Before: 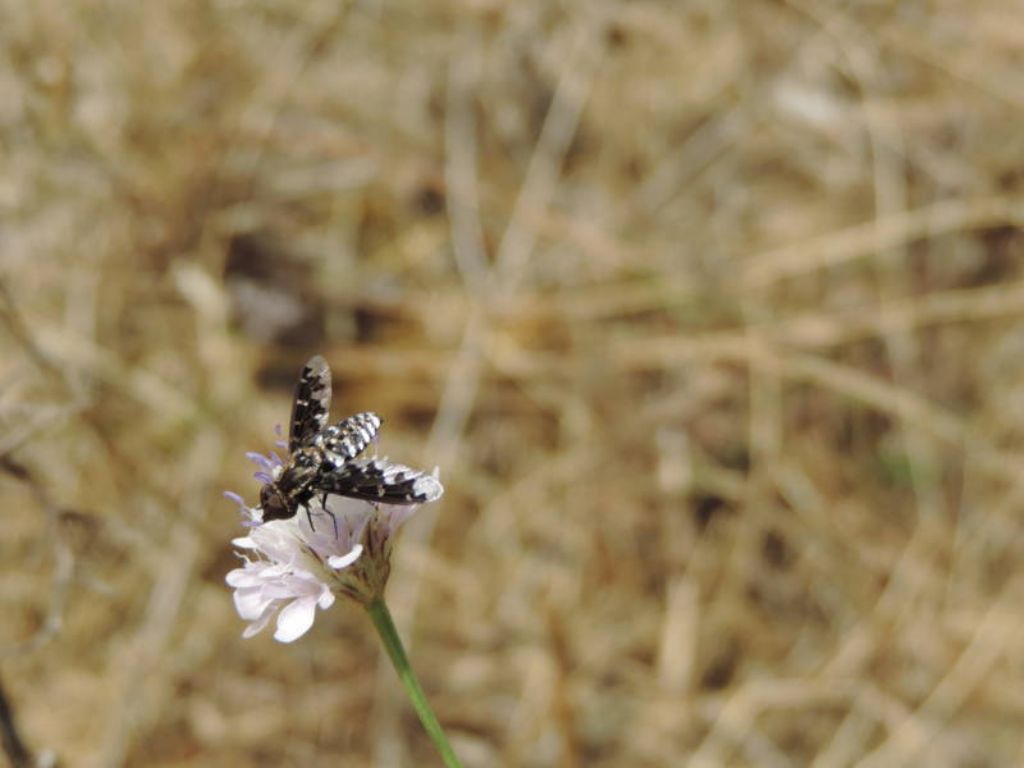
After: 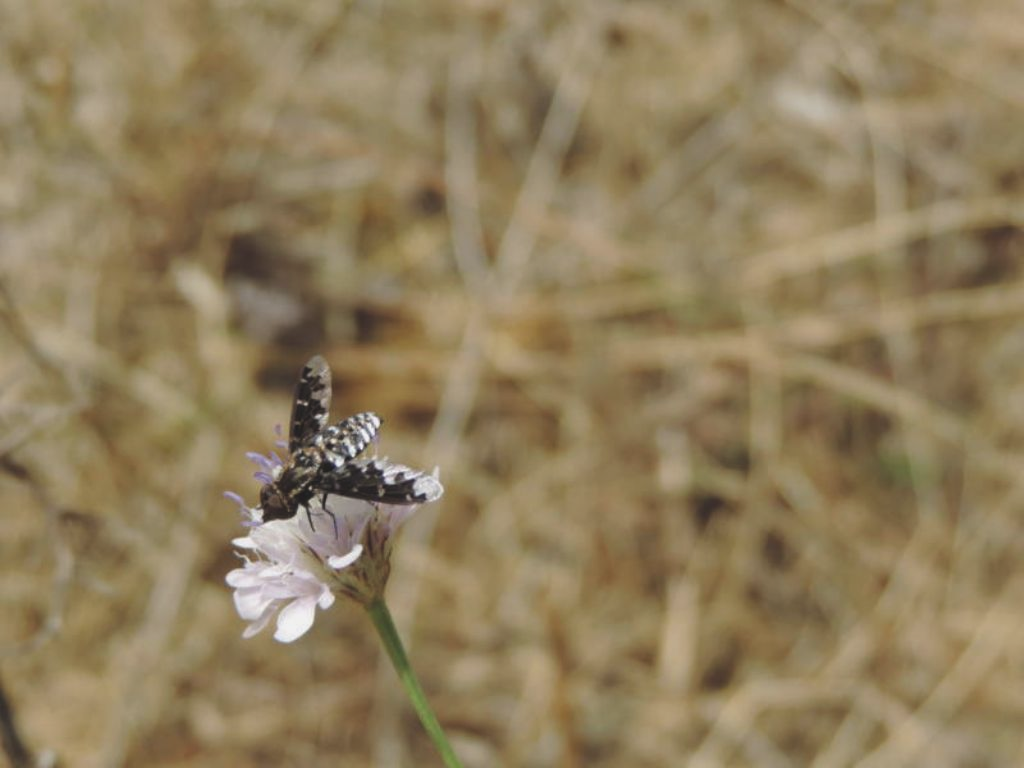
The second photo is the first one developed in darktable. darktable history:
exposure: black level correction -0.014, exposure -0.19 EV, compensate highlight preservation false
